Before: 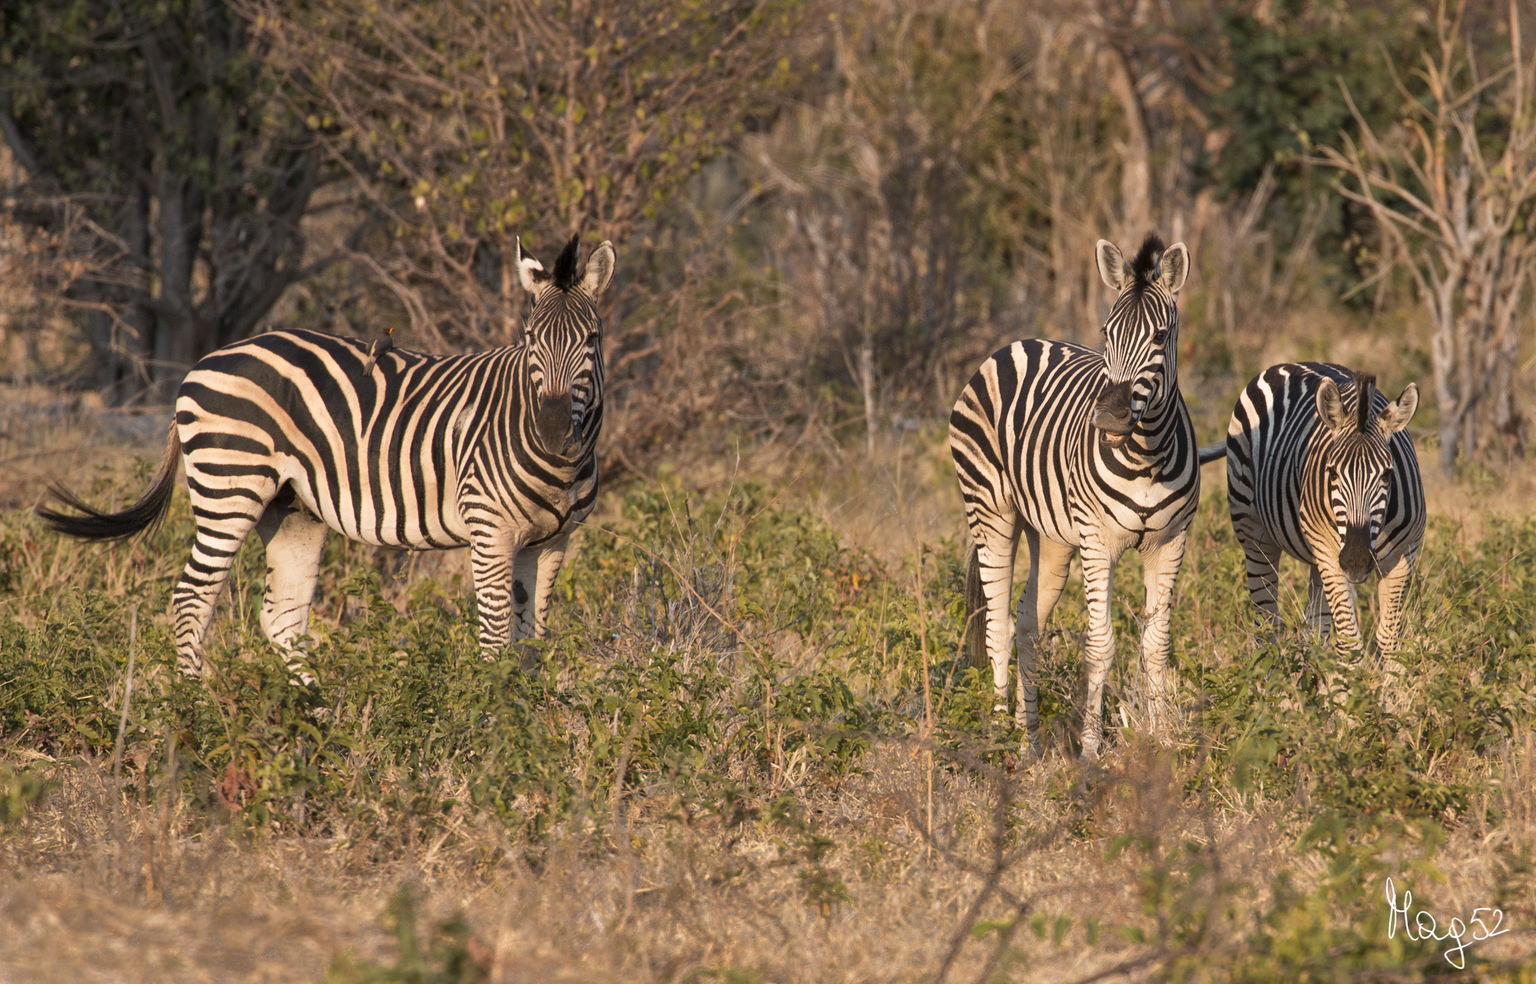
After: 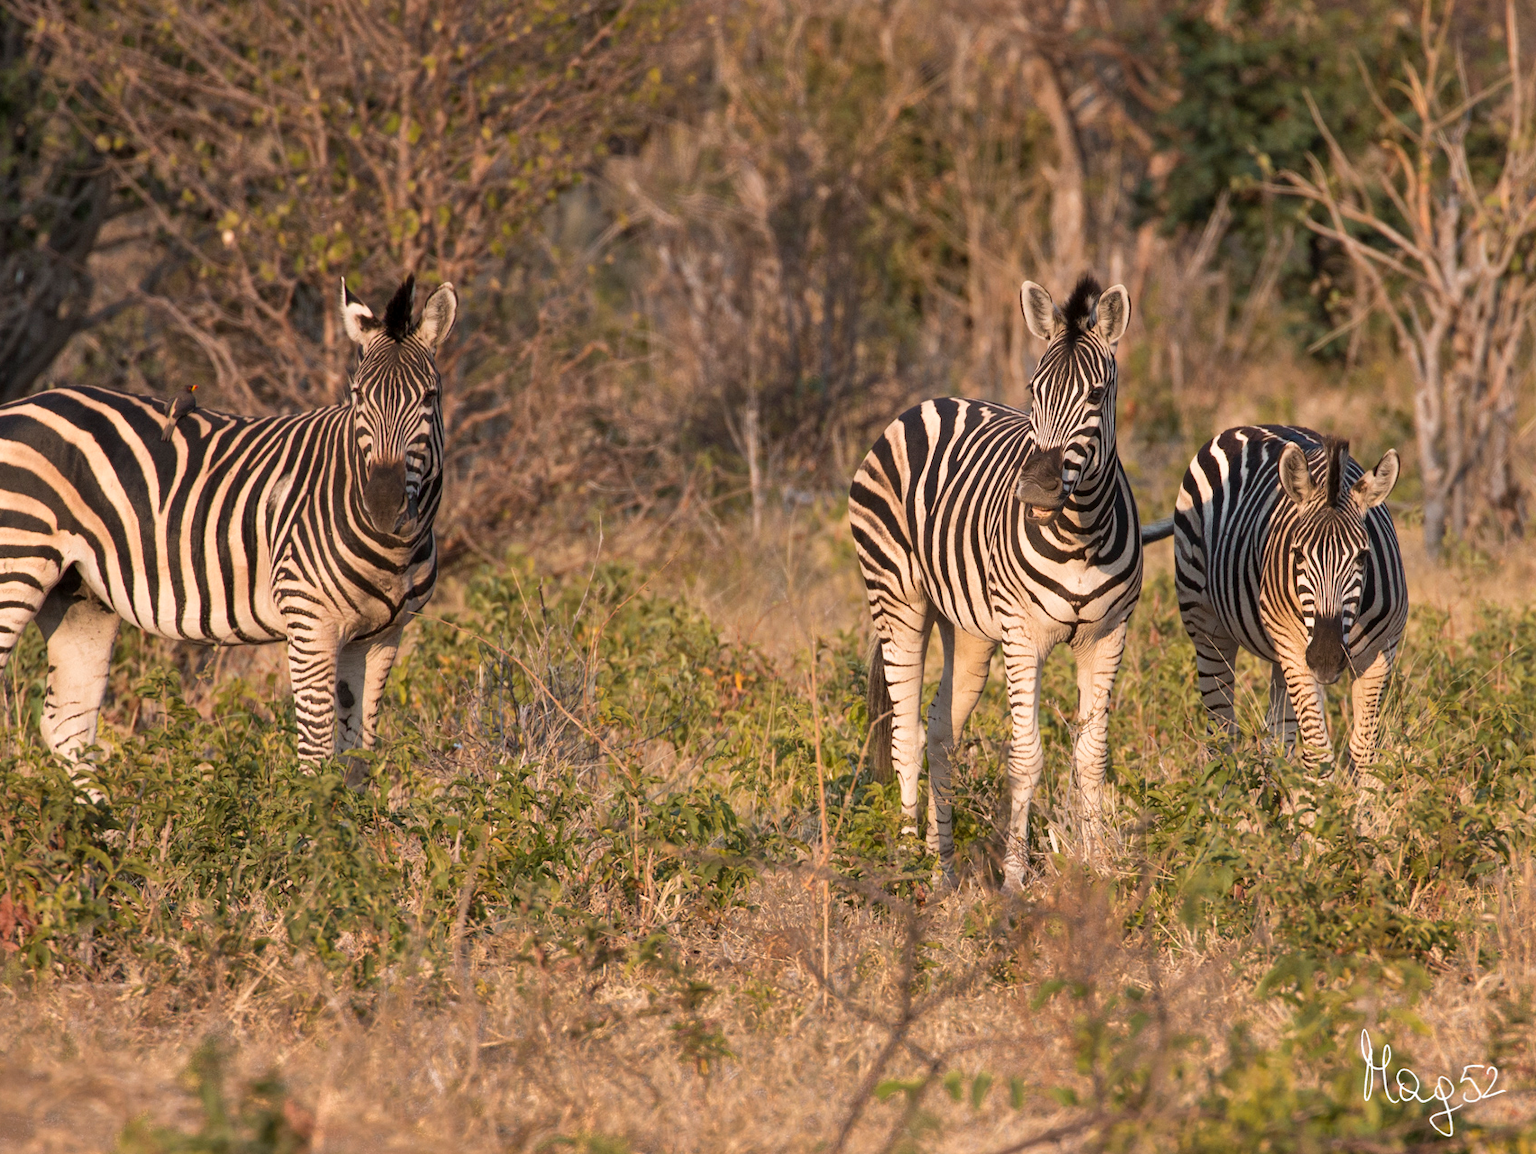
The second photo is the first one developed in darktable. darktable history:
crop and rotate: left 14.723%
